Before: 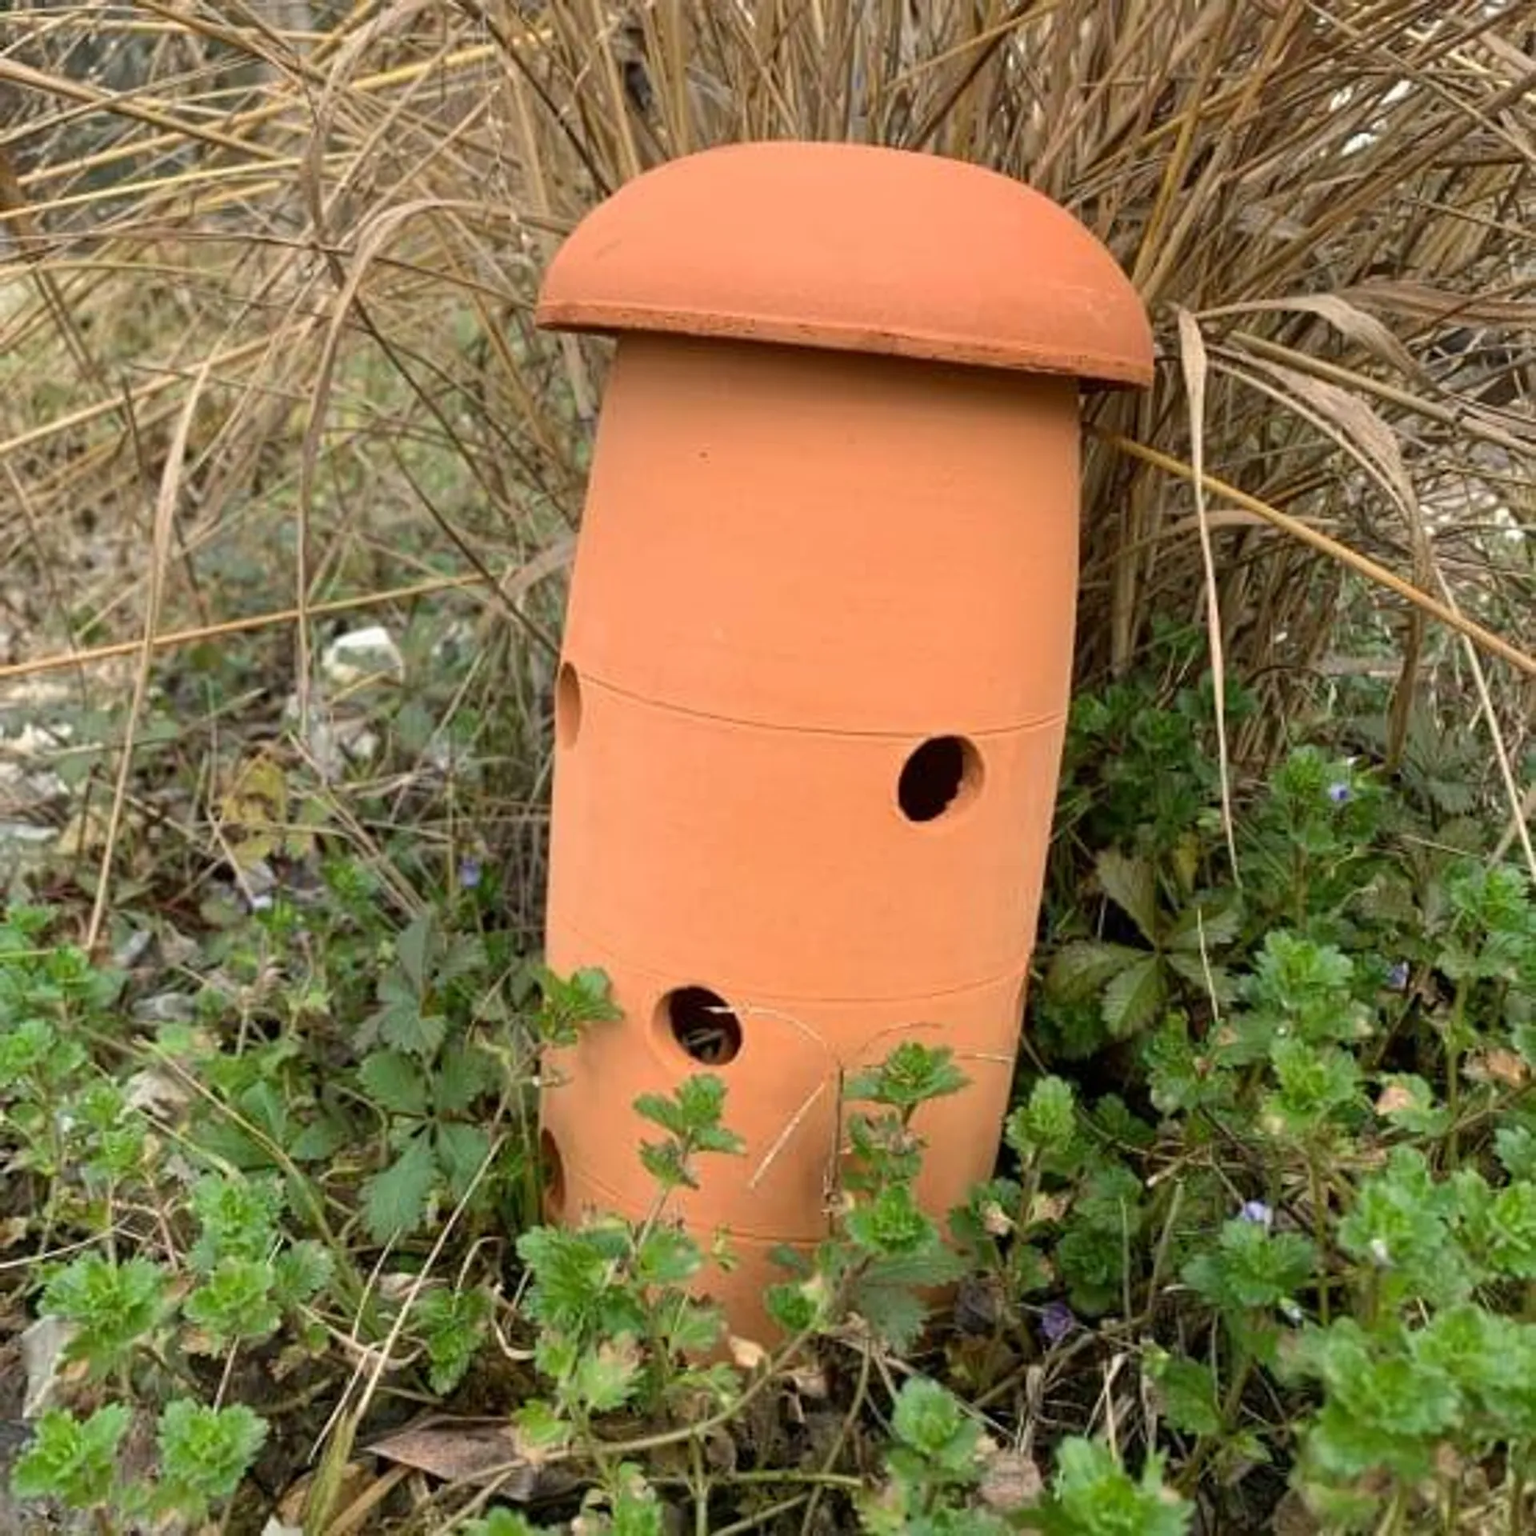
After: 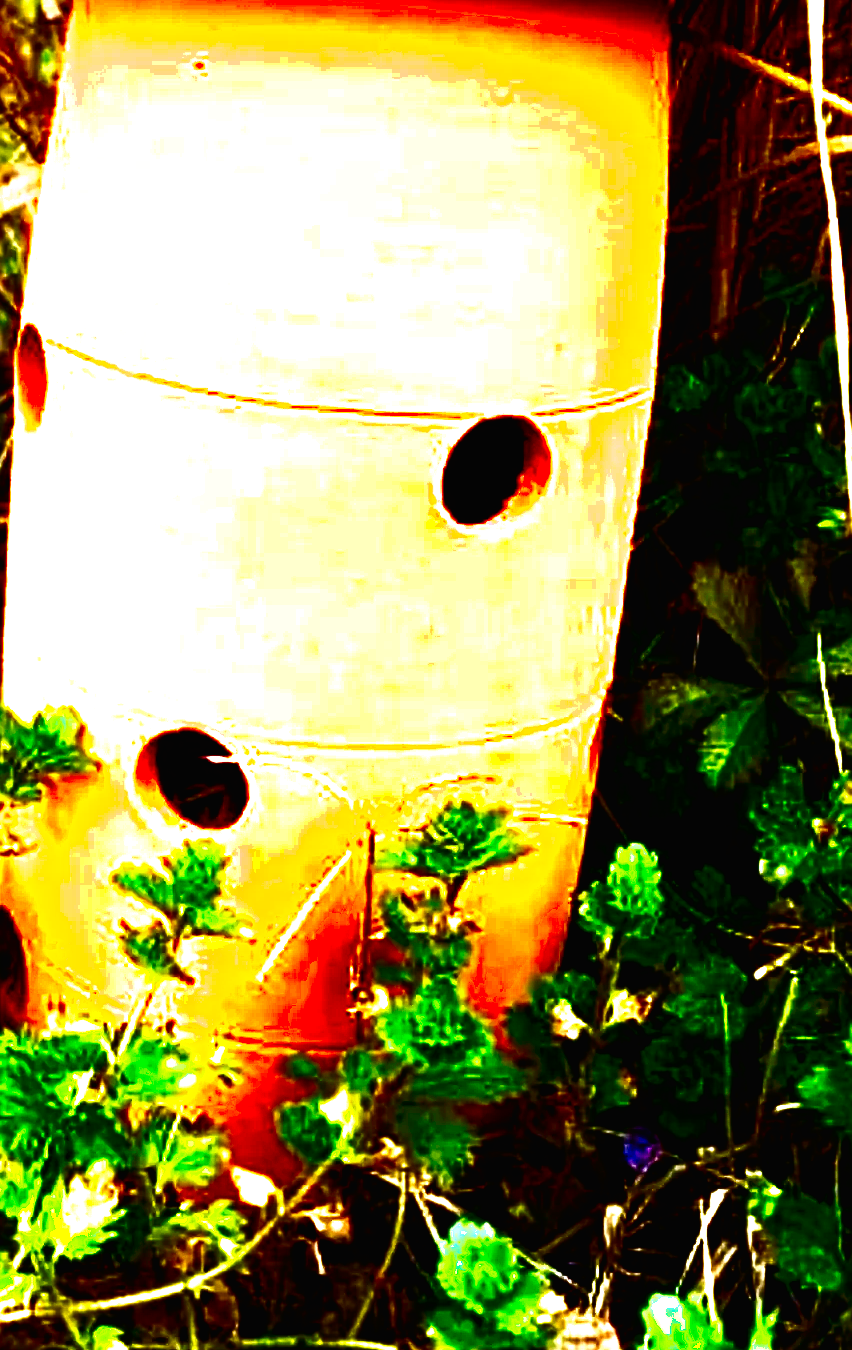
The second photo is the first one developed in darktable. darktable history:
exposure: exposure 1.089 EV, compensate highlight preservation false
crop: left 35.432%, top 26.233%, right 20.145%, bottom 3.432%
color balance rgb: shadows lift › luminance -20%, power › hue 72.24°, highlights gain › luminance 15%, global offset › hue 171.6°, perceptual saturation grading › highlights -15%, perceptual saturation grading › shadows 25%, global vibrance 35%, contrast 10%
white balance: red 1.009, blue 1.027
base curve: curves: ch0 [(0, 0.036) (0.083, 0.04) (0.804, 1)], preserve colors none
contrast brightness saturation: brightness -1, saturation 1
sharpen: on, module defaults
